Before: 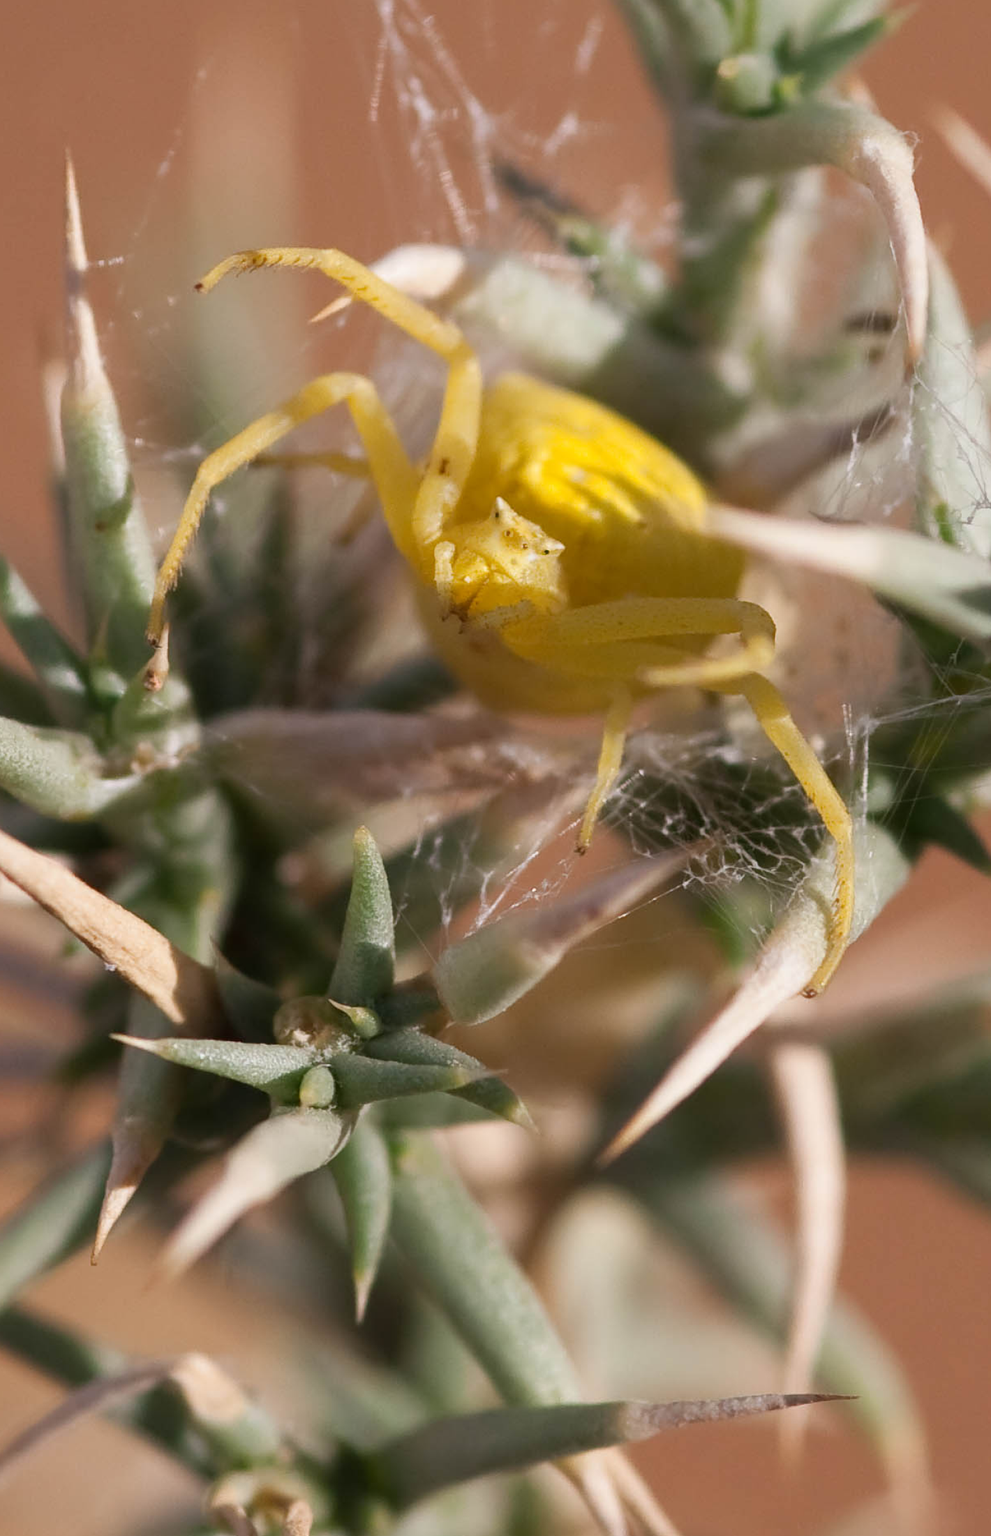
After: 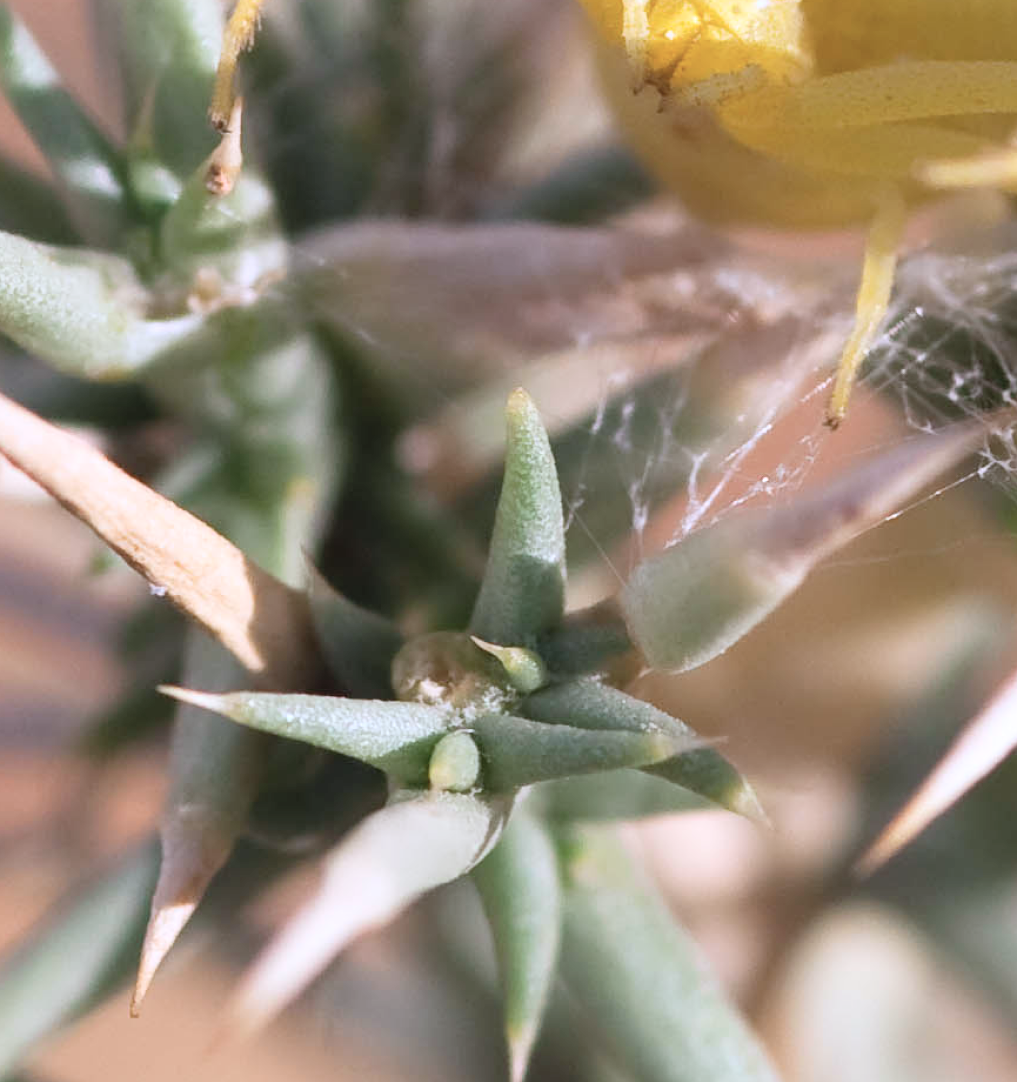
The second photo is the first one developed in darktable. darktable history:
exposure: exposure 0.202 EV, compensate exposure bias true, compensate highlight preservation false
crop: top 36.181%, right 28.371%, bottom 14.606%
color calibration: illuminant as shot in camera, x 0.37, y 0.382, temperature 4315 K, saturation algorithm version 1 (2020)
contrast brightness saturation: contrast 0.137, brightness 0.213
